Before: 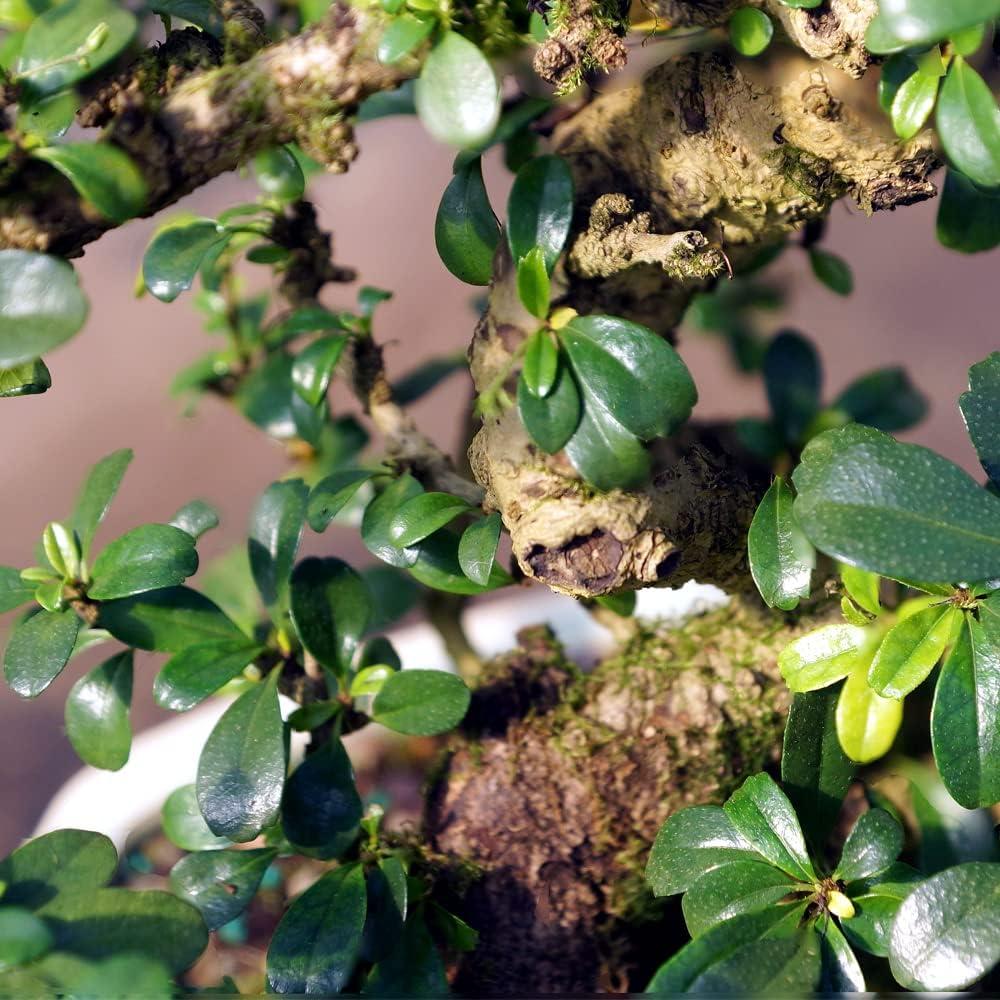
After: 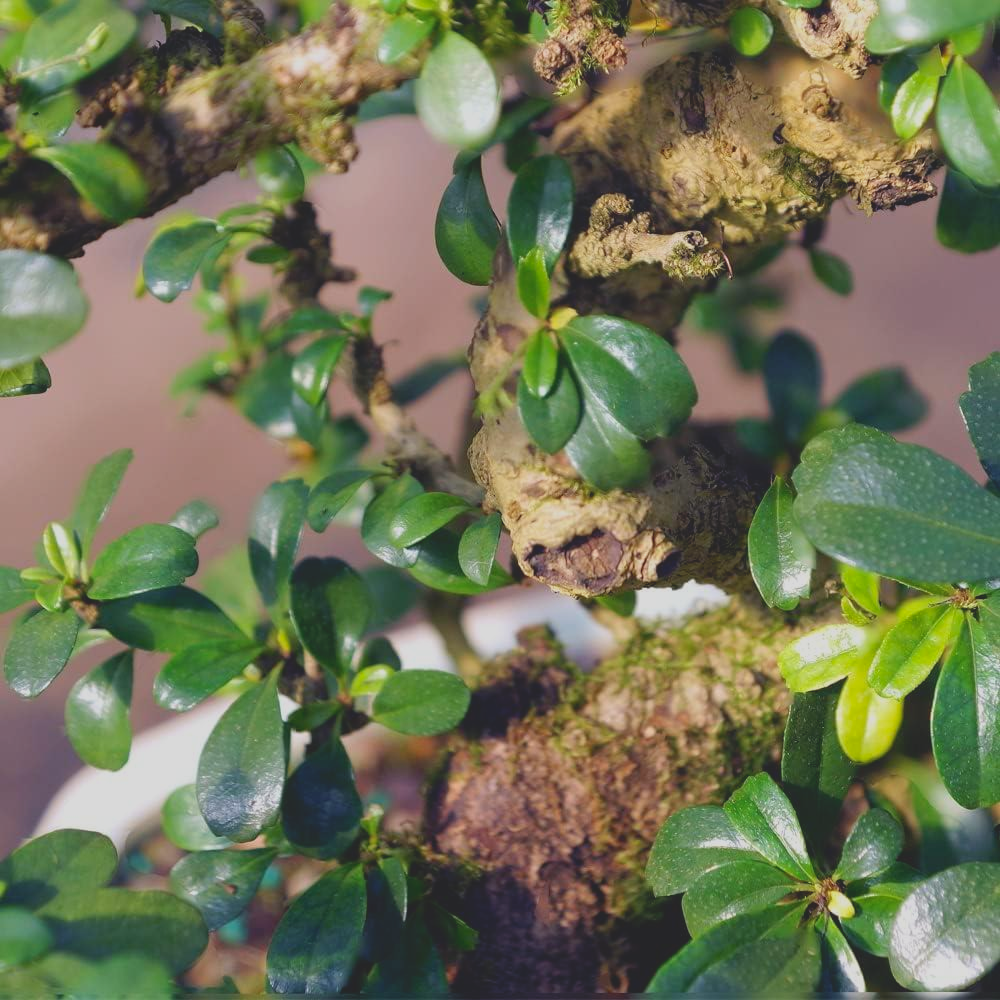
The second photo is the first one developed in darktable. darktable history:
contrast brightness saturation: contrast -0.293
shadows and highlights: shadows -10.58, white point adjustment 1.52, highlights 11.13
